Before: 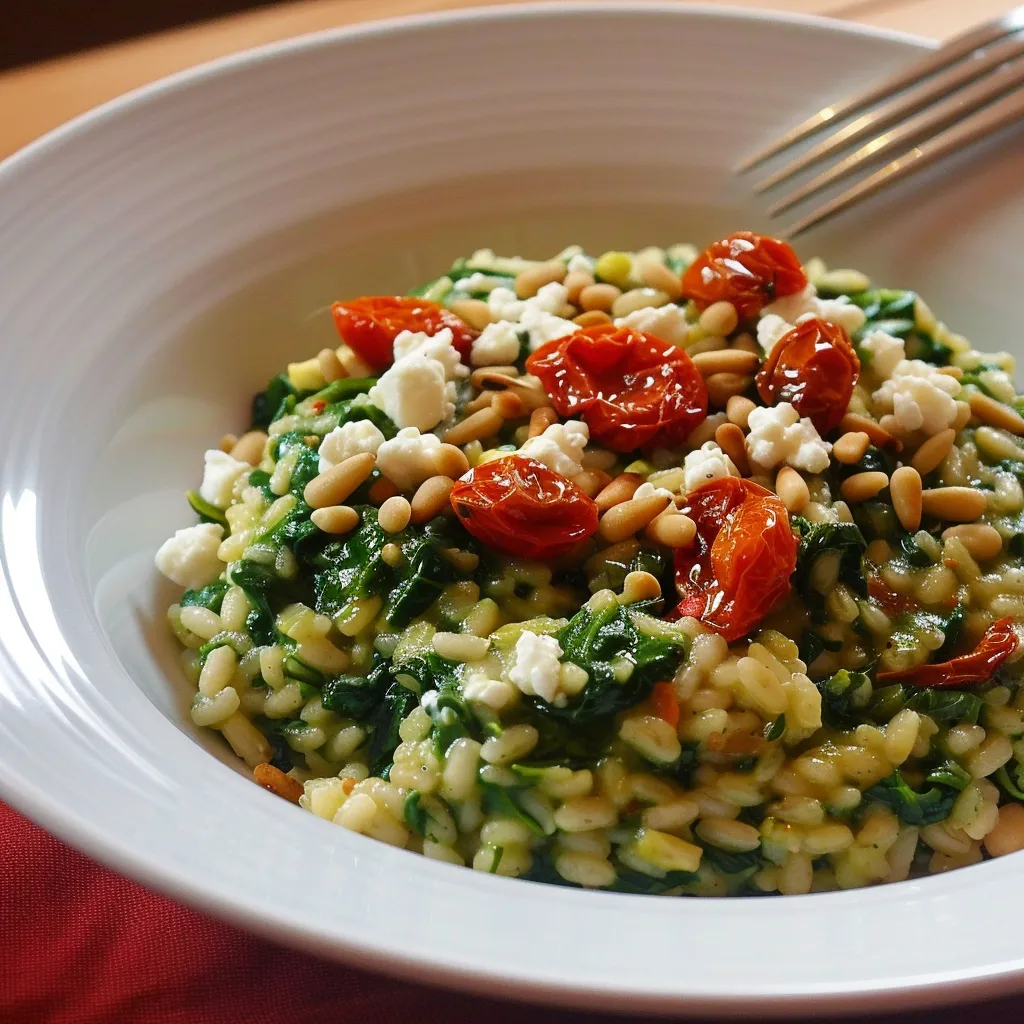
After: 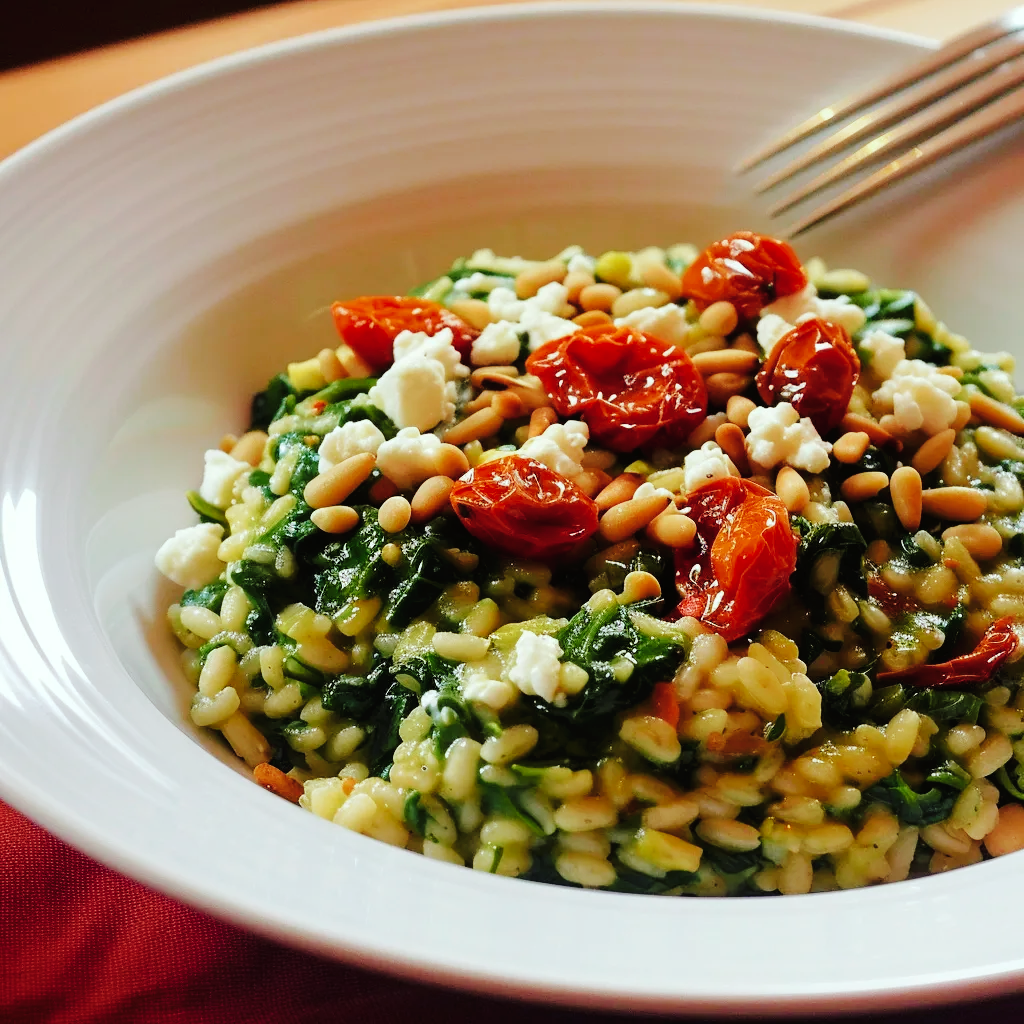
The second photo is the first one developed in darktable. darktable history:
tone curve: curves: ch0 [(0, 0) (0.003, 0.001) (0.011, 0.006) (0.025, 0.012) (0.044, 0.018) (0.069, 0.025) (0.1, 0.045) (0.136, 0.074) (0.177, 0.124) (0.224, 0.196) (0.277, 0.289) (0.335, 0.396) (0.399, 0.495) (0.468, 0.585) (0.543, 0.663) (0.623, 0.728) (0.709, 0.808) (0.801, 0.87) (0.898, 0.932) (1, 1)], preserve colors none
color look up table: target L [96.65, 95.74, 87.25, 89.18, 75.23, 71.34, 61.37, 54.28, 54.45, 43.7, 40.61, 21.96, 200.67, 75.86, 77.28, 64.68, 59.86, 60.77, 50.41, 47.18, 48.17, 45.57, 34.38, 29.57, 24.51, 17.08, 1.792, 87.4, 79.02, 62.54, 56.56, 52.69, 57.07, 47.45, 45.27, 43.14, 32.21, 37.64, 26.38, 24.27, 20.91, 6.991, 86.29, 63.48, 55.42, 43.86, 40.29, 35.14, 25.26], target a [-15.96, -26.5, -52.89, -57.92, -80.76, -59.85, -10.19, -54.2, -28.46, -16.83, -32.19, -17.07, 0, 16.95, 8.558, 12.07, 46.29, 32.02, 44.41, 70.26, 36.74, 22.28, 43.99, 3.671, 28.64, 25.44, 3.118, 20.78, 35.59, 65.08, 50.12, 89.66, 0.079, 37.41, 66.56, 52.8, 19.52, 55.73, 30.5, 14.62, 33.74, 9.173, -25.23, -18.69, -31.66, -7.144, 0.325, -15.61, 1.929], target b [30.98, 91.79, 72.4, -5.001, 54.67, 26.7, 41.38, 46.12, 10.51, 34.95, 27.82, 19.76, 0, 61.69, 8.504, 62.24, 47.4, 26.5, 14.8, 29.76, 42.97, 25.91, 14.69, 11.07, 23.49, 5.311, 1.17, -14.37, -21.66, -48.83, -5.658, -68.09, 3.728, -30.99, -39.01, -79.39, -60.2, -47.54, -8.201, -15.86, -59.57, -21.75, -12.58, -44.15, -21.43, -20.48, -53.43, -6.493, -23.99], num patches 49
